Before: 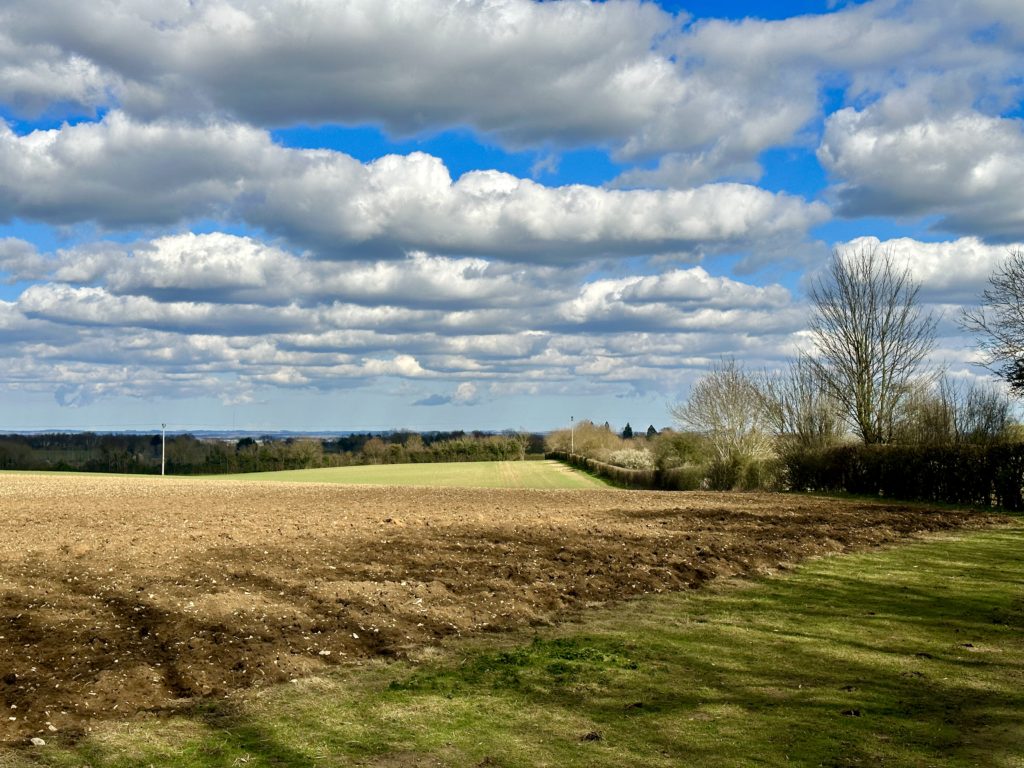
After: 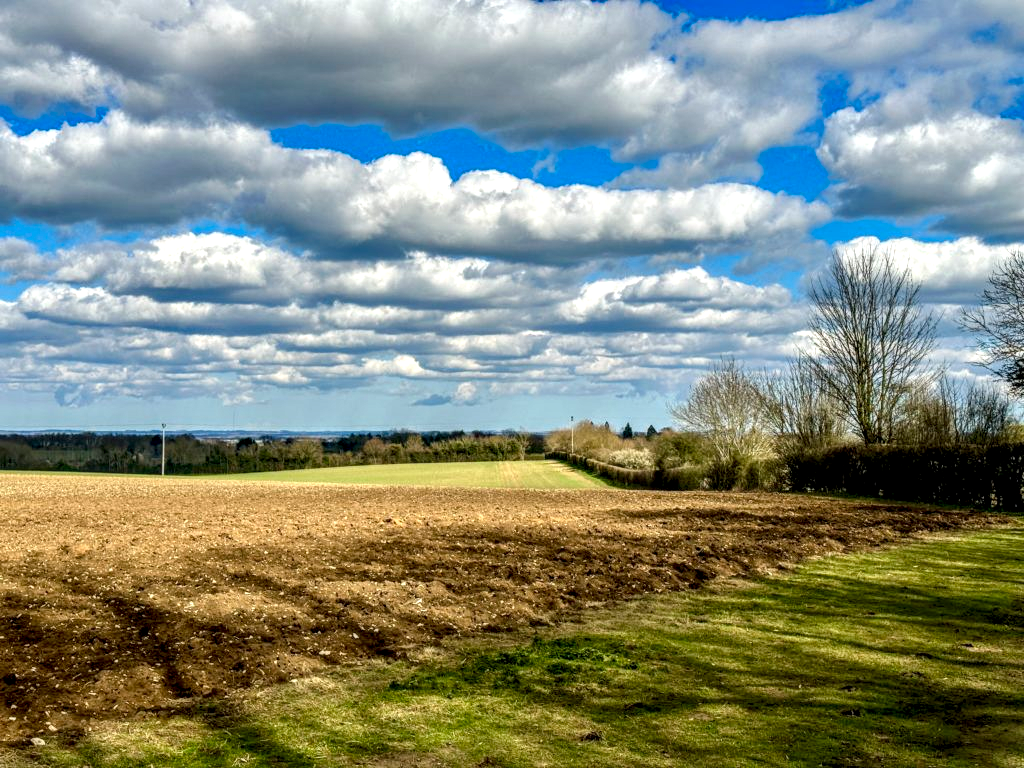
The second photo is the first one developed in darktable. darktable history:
local contrast: highlights 10%, shadows 39%, detail 184%, midtone range 0.478
contrast brightness saturation: contrast -0.105, brightness 0.046, saturation 0.084
